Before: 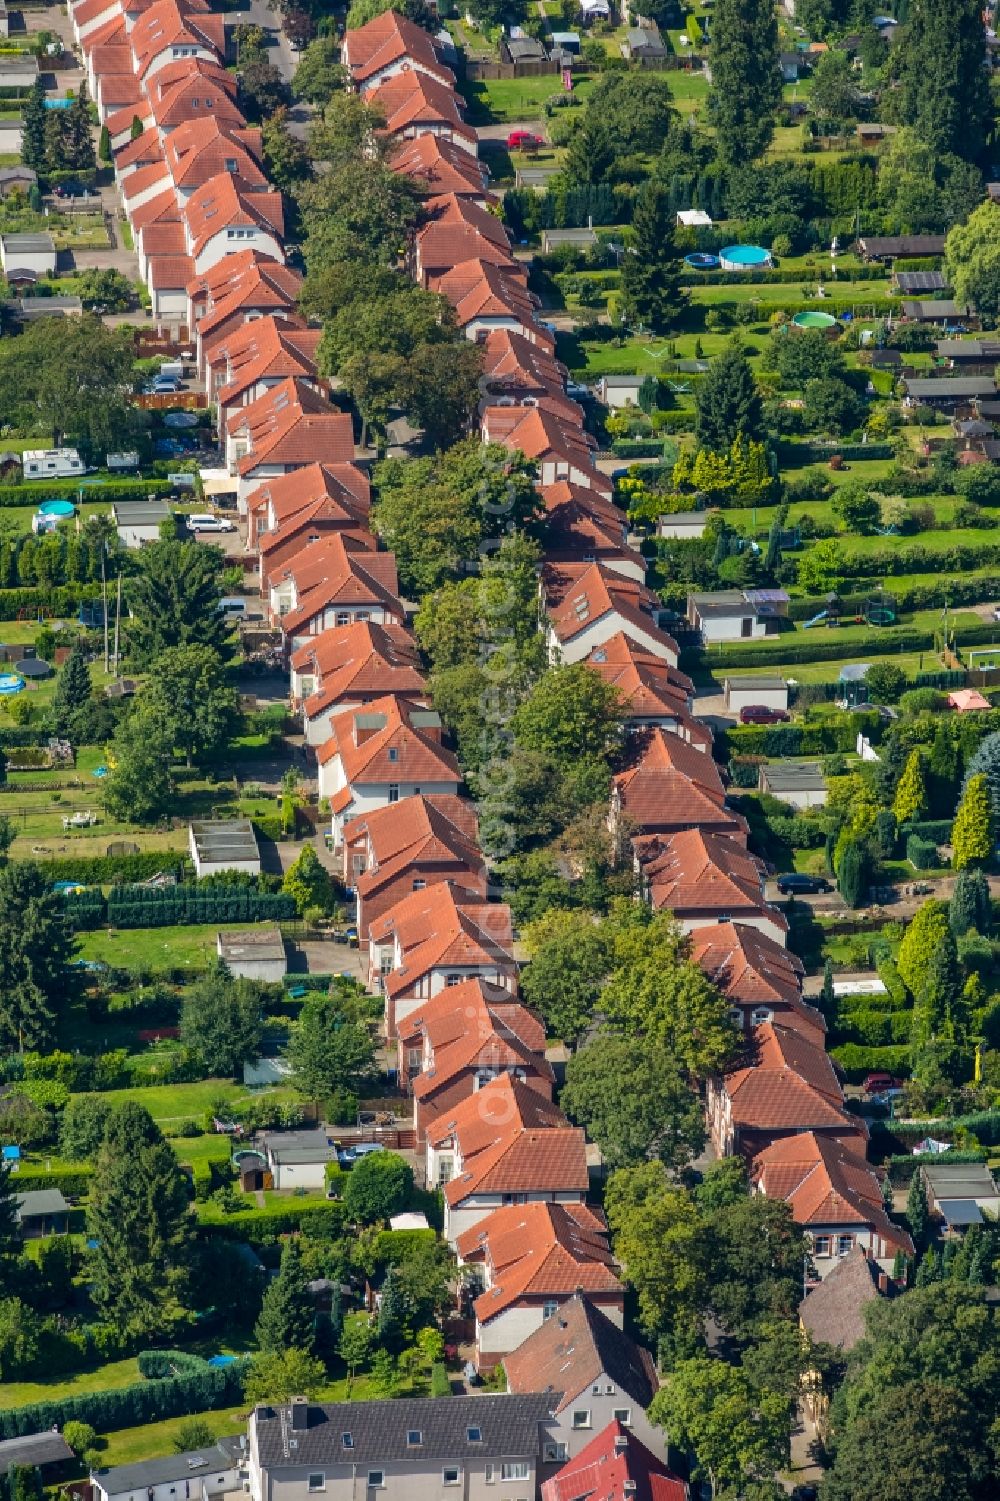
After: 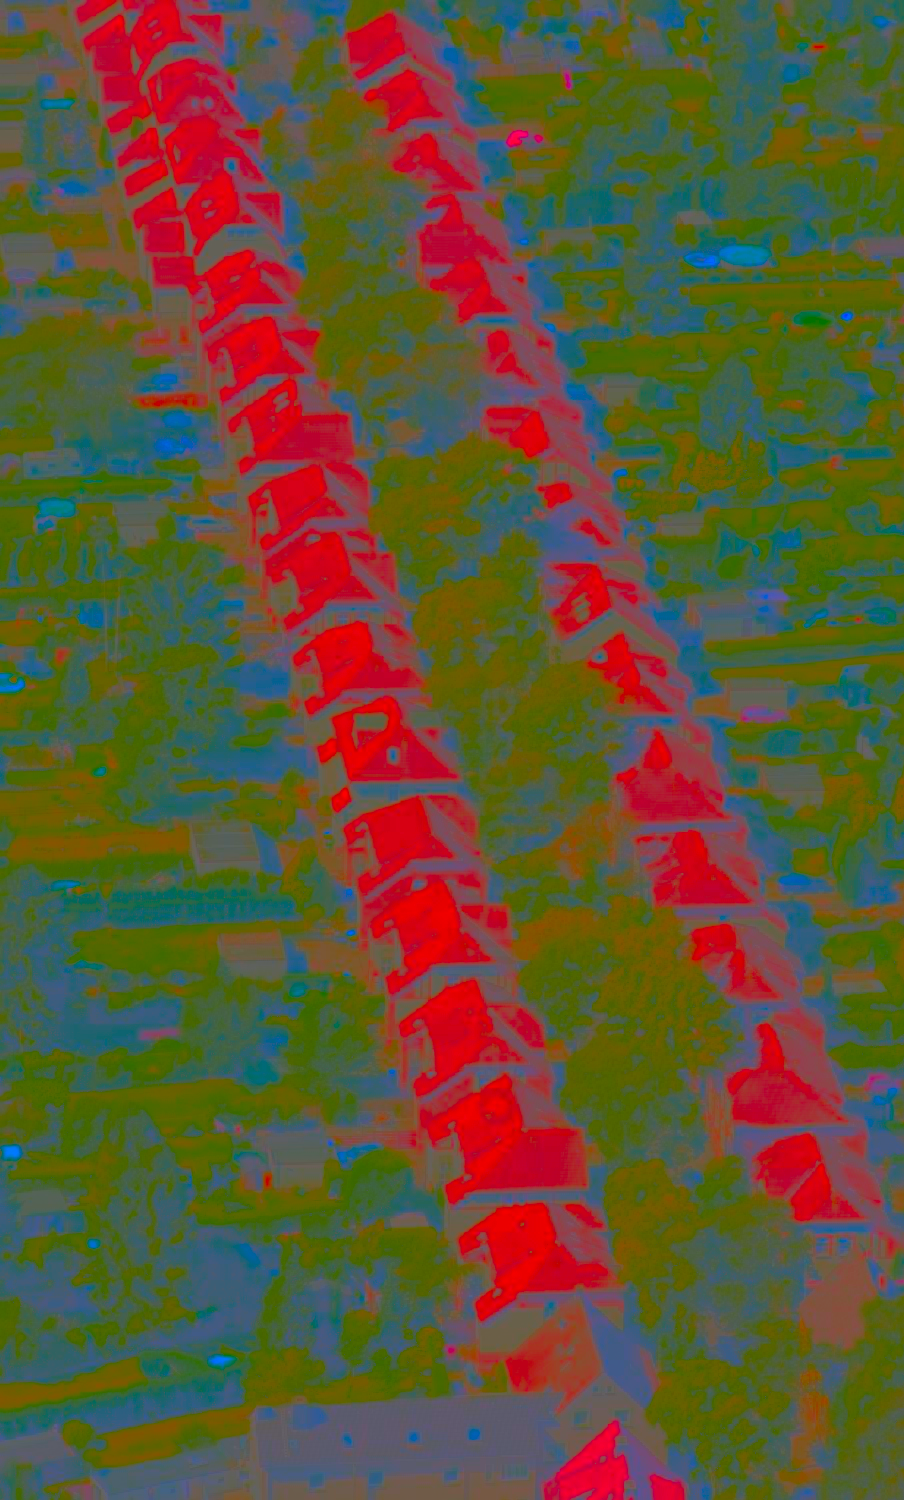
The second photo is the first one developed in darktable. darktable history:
tone equalizer: -8 EV -0.454 EV, -7 EV -0.372 EV, -6 EV -0.316 EV, -5 EV -0.192 EV, -3 EV 0.2 EV, -2 EV 0.307 EV, -1 EV 0.381 EV, +0 EV 0.413 EV, edges refinement/feathering 500, mask exposure compensation -1.57 EV, preserve details no
crop: right 9.501%, bottom 0.033%
color zones: curves: ch1 [(0.309, 0.524) (0.41, 0.329) (0.508, 0.509)]; ch2 [(0.25, 0.457) (0.75, 0.5)]
shadows and highlights: white point adjustment -3.59, highlights -63.7, soften with gaussian
contrast brightness saturation: contrast -0.975, brightness -0.169, saturation 0.739
local contrast: detail 130%
exposure: black level correction 0, exposure 0.499 EV, compensate highlight preservation false
sharpen: on, module defaults
